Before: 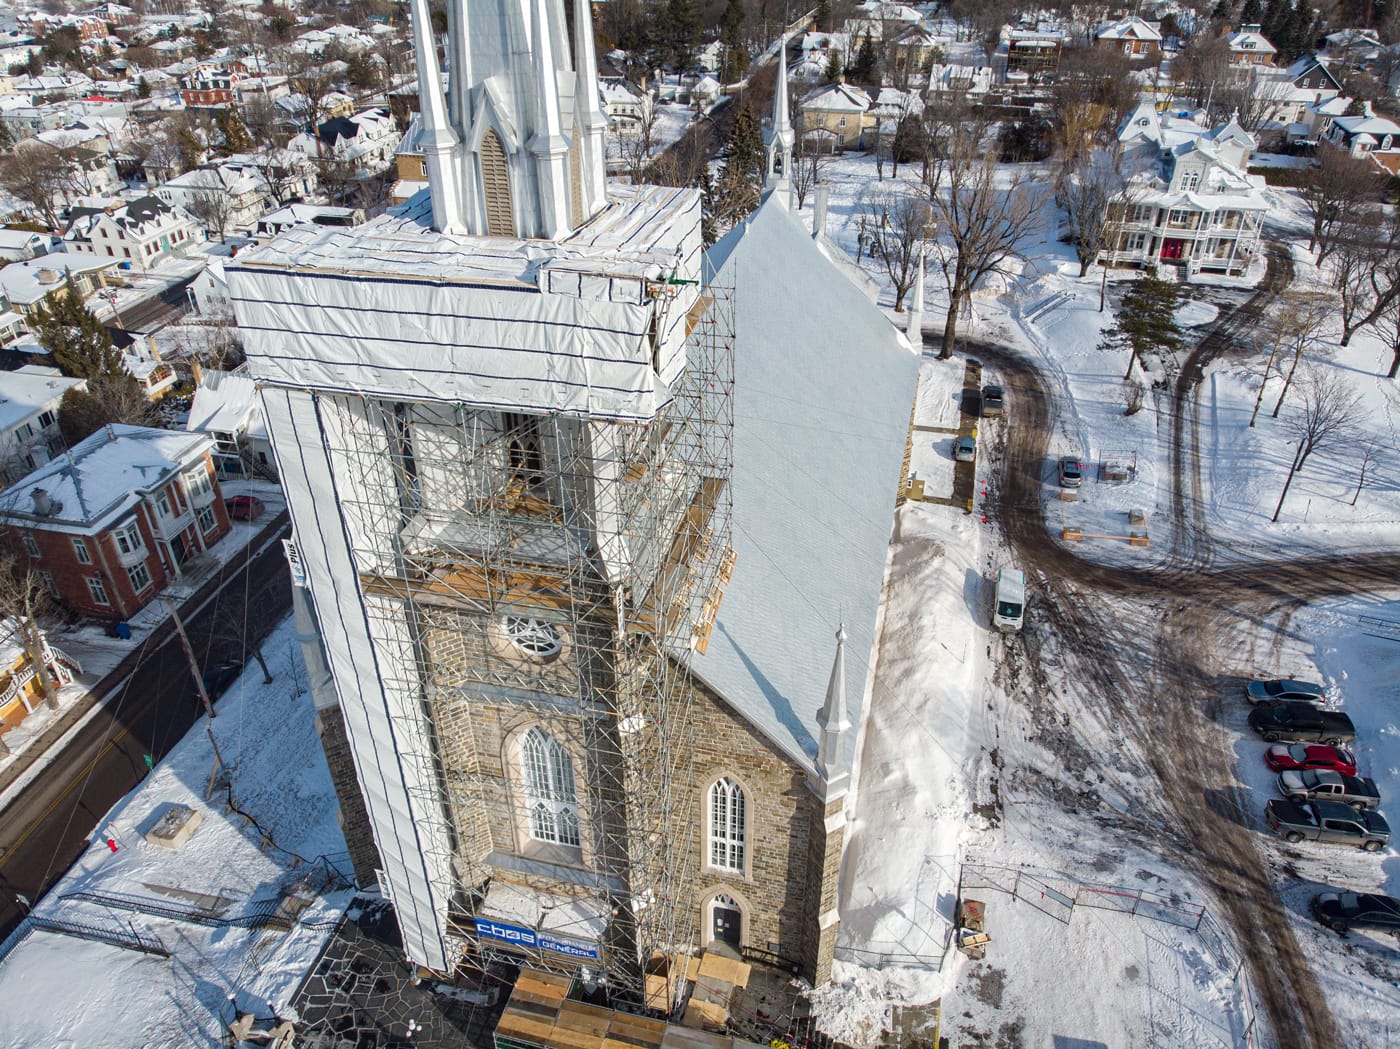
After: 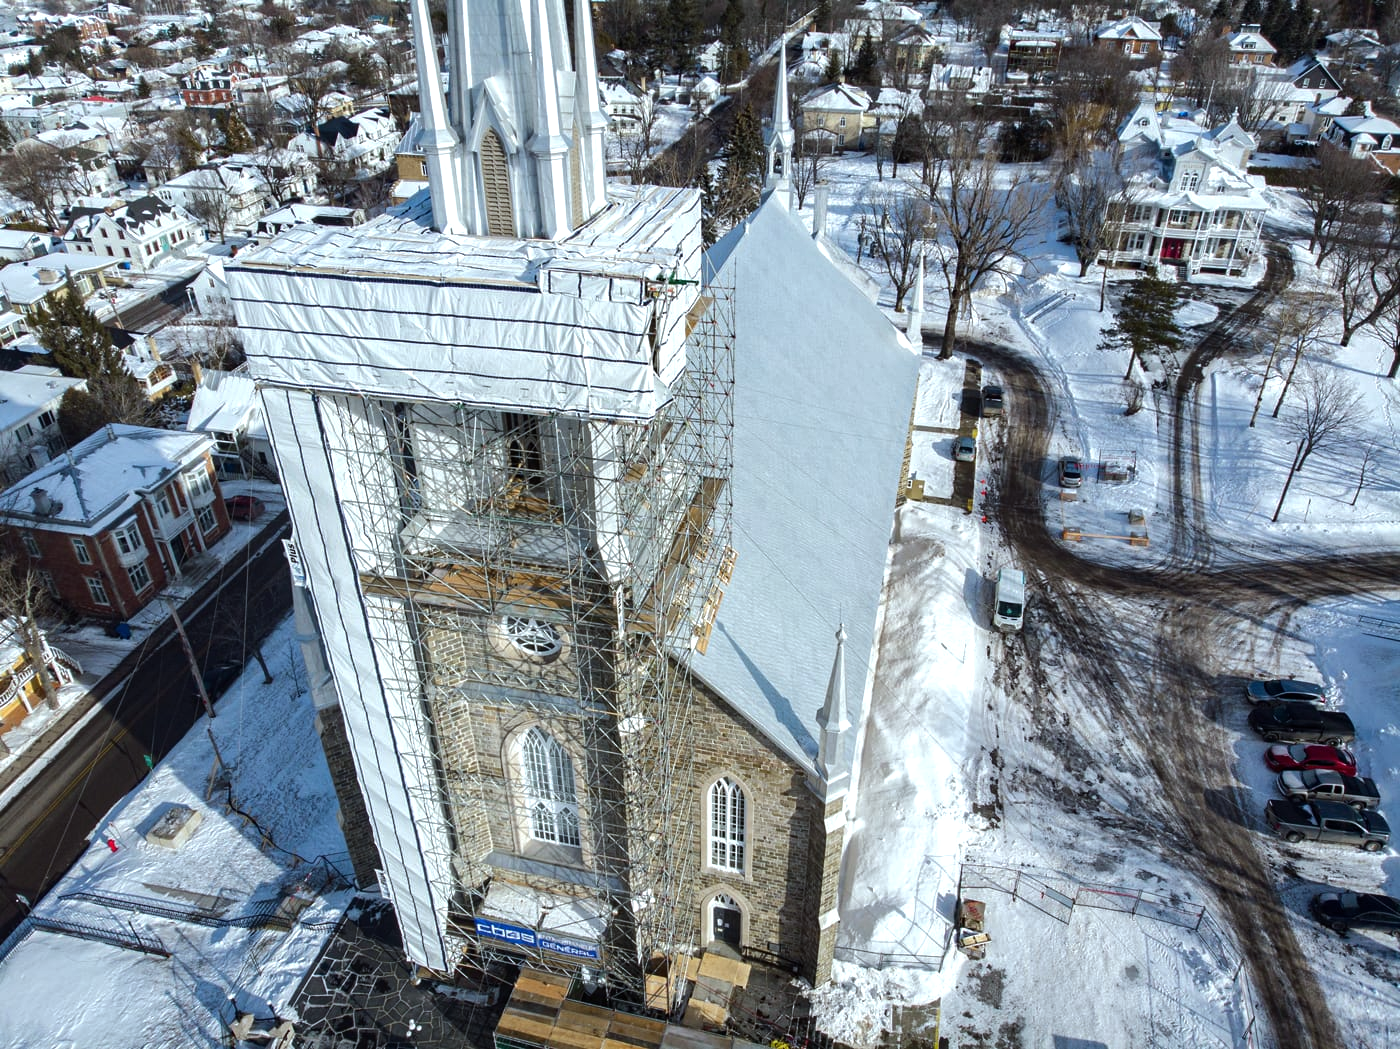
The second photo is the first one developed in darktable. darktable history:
tone equalizer: -8 EV -0.417 EV, -7 EV -0.389 EV, -6 EV -0.333 EV, -5 EV -0.222 EV, -3 EV 0.222 EV, -2 EV 0.333 EV, -1 EV 0.389 EV, +0 EV 0.417 EV, edges refinement/feathering 500, mask exposure compensation -1.57 EV, preserve details no
base curve: curves: ch0 [(0, 0) (0.74, 0.67) (1, 1)]
white balance: red 0.925, blue 1.046
